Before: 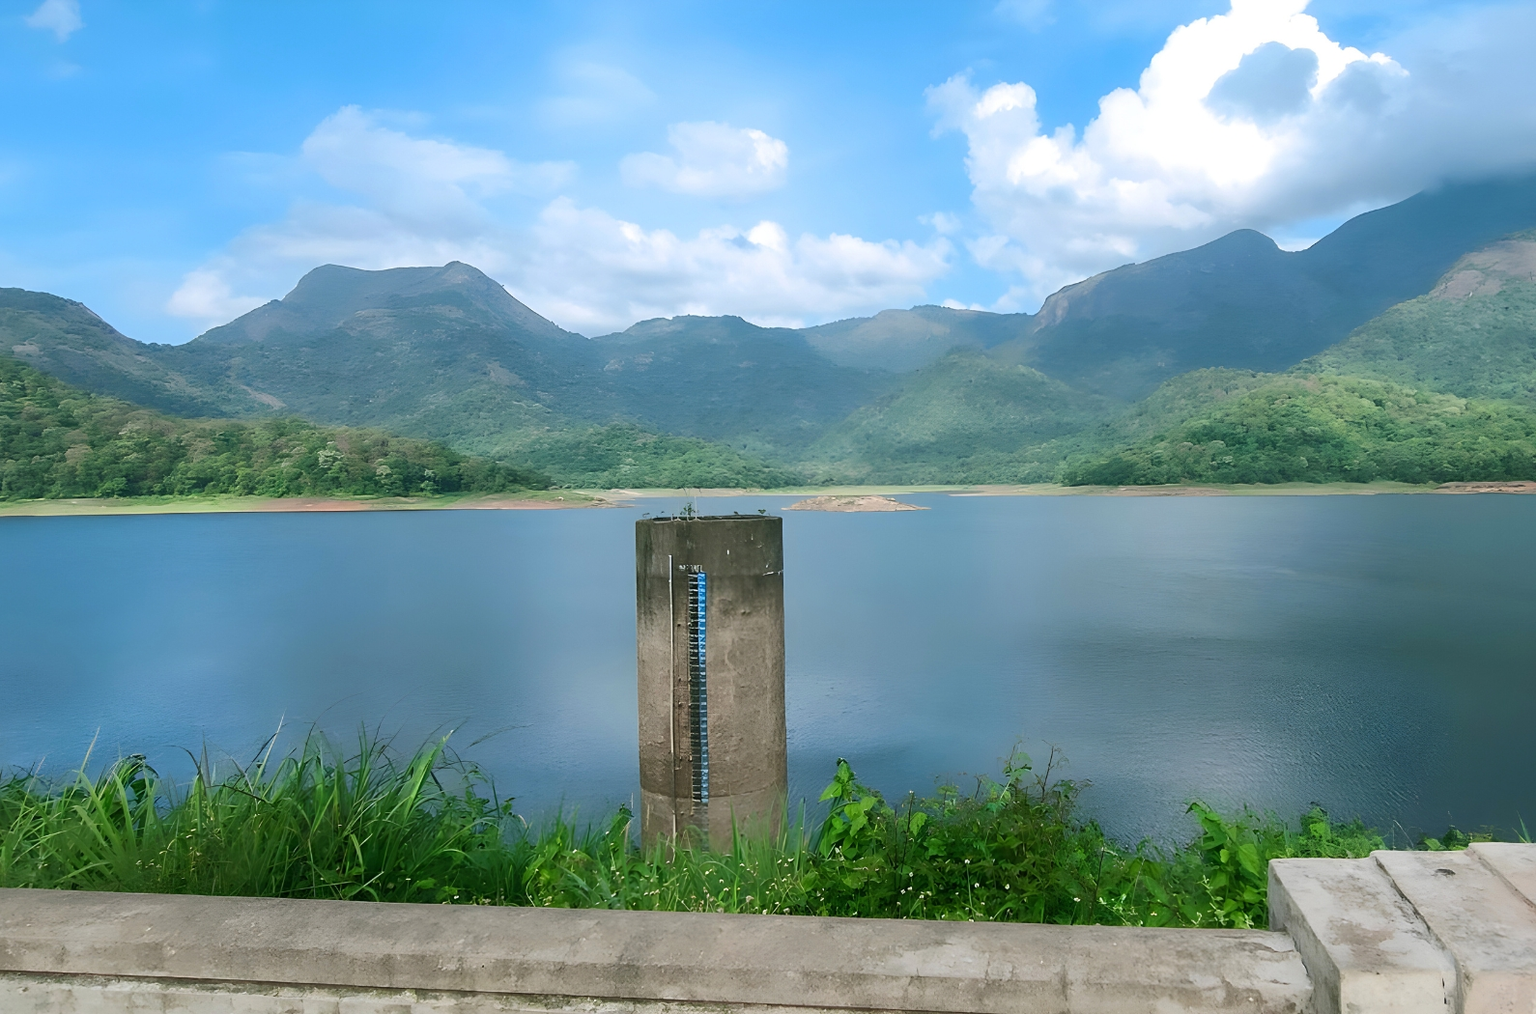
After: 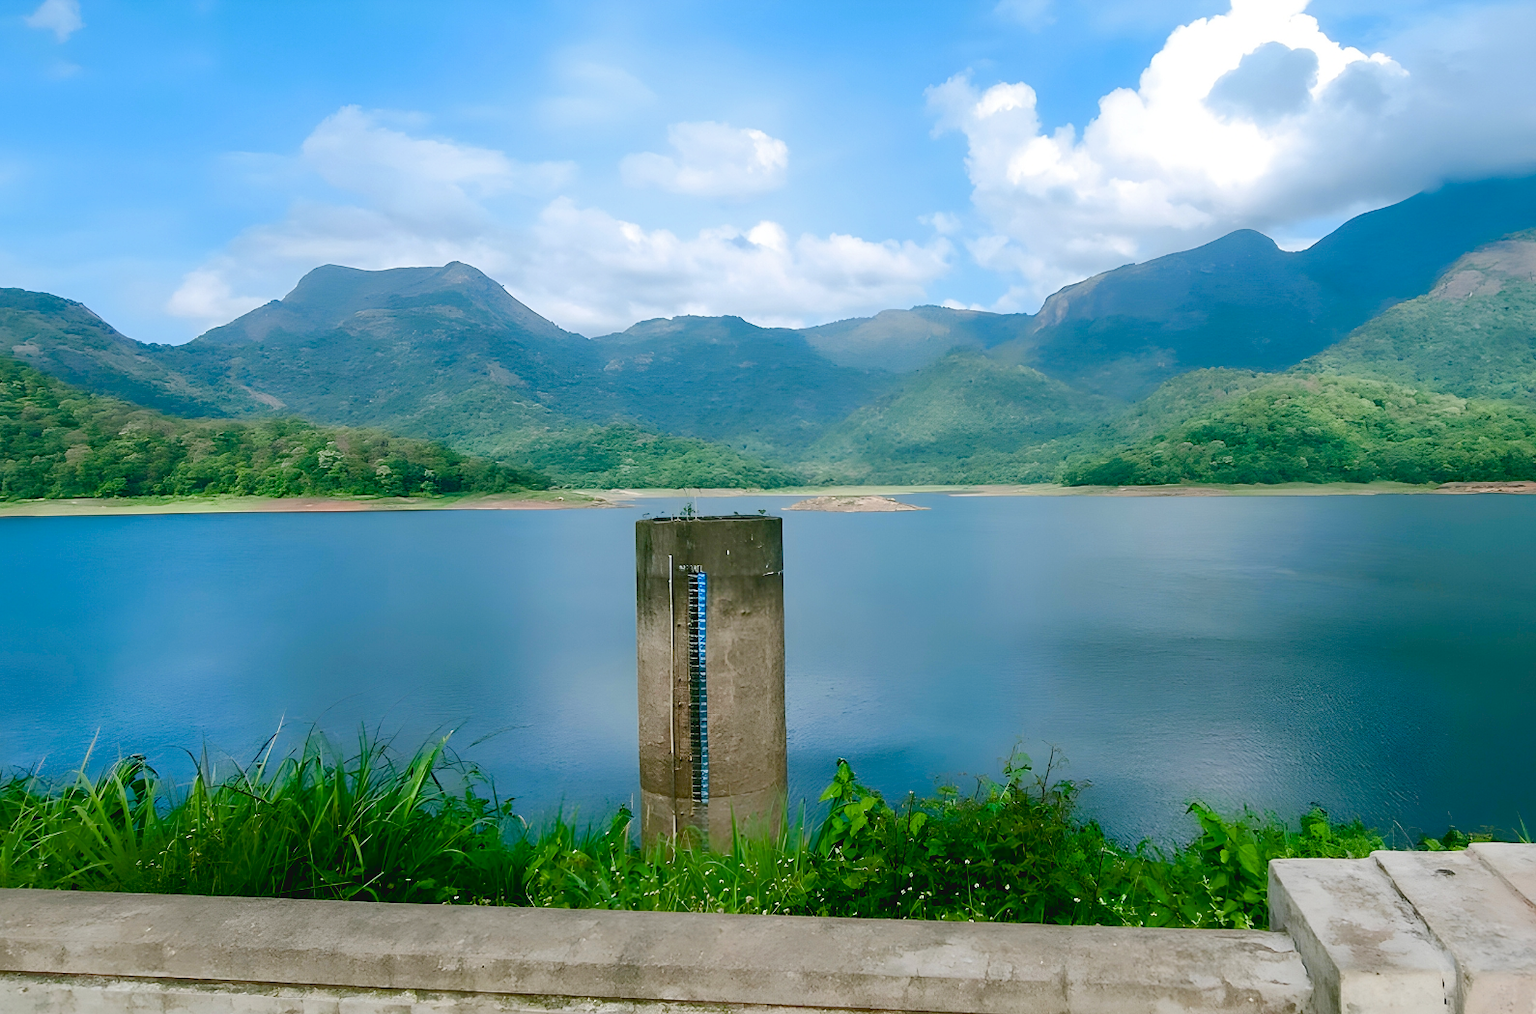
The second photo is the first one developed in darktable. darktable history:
exposure: black level correction 0.017, exposure -0.008 EV, compensate highlight preservation false
color balance rgb: global offset › luminance 0.497%, global offset › hue 59.34°, perceptual saturation grading › global saturation 0.162%, perceptual saturation grading › highlights -29.333%, perceptual saturation grading › mid-tones 28.85%, perceptual saturation grading › shadows 59.406%, global vibrance 20%
